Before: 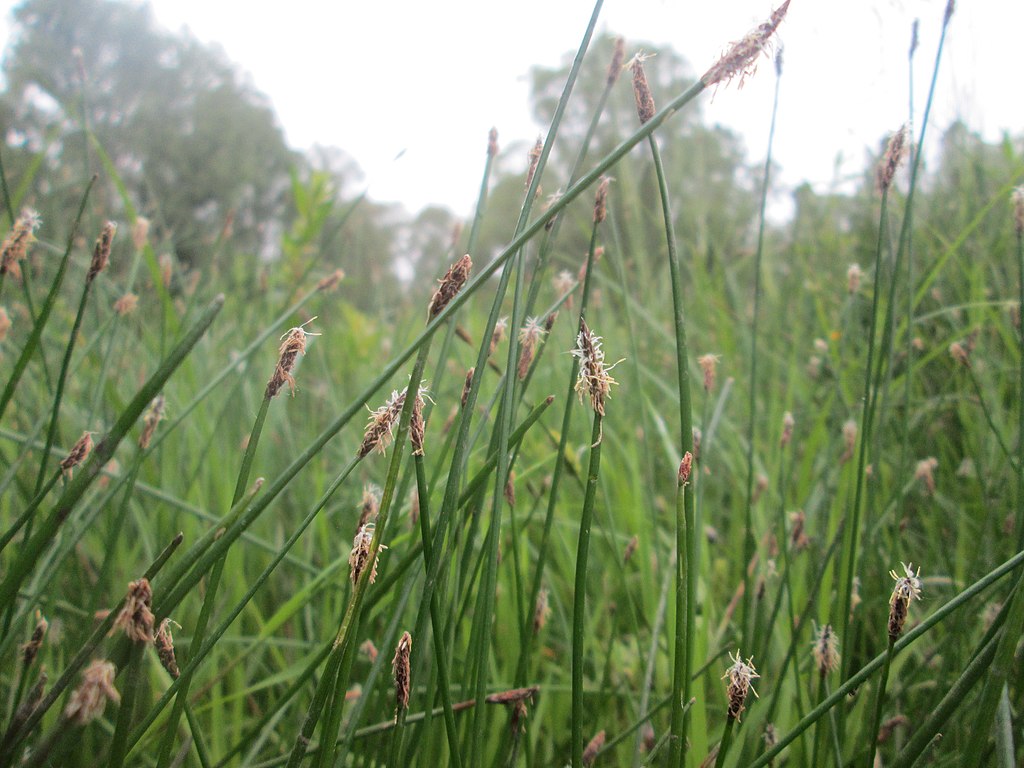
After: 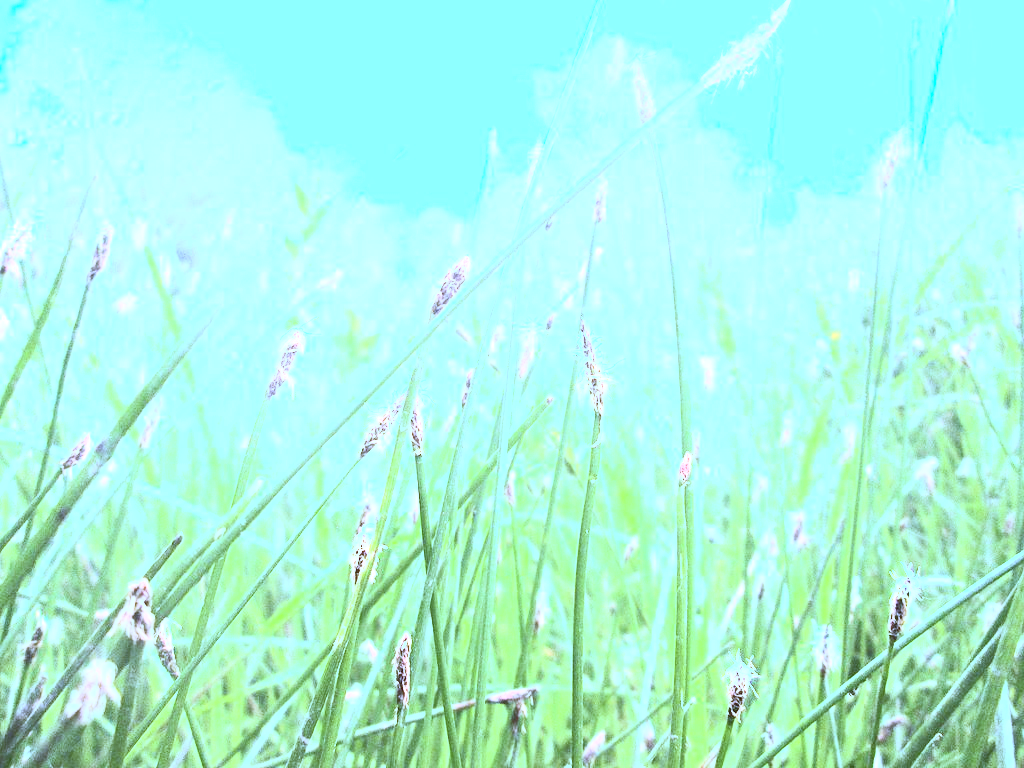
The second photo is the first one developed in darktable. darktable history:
contrast brightness saturation: contrast 0.39, brightness 0.53
exposure: black level correction 0, exposure 2.088 EV, compensate exposure bias true, compensate highlight preservation false
white balance: red 0.766, blue 1.537
